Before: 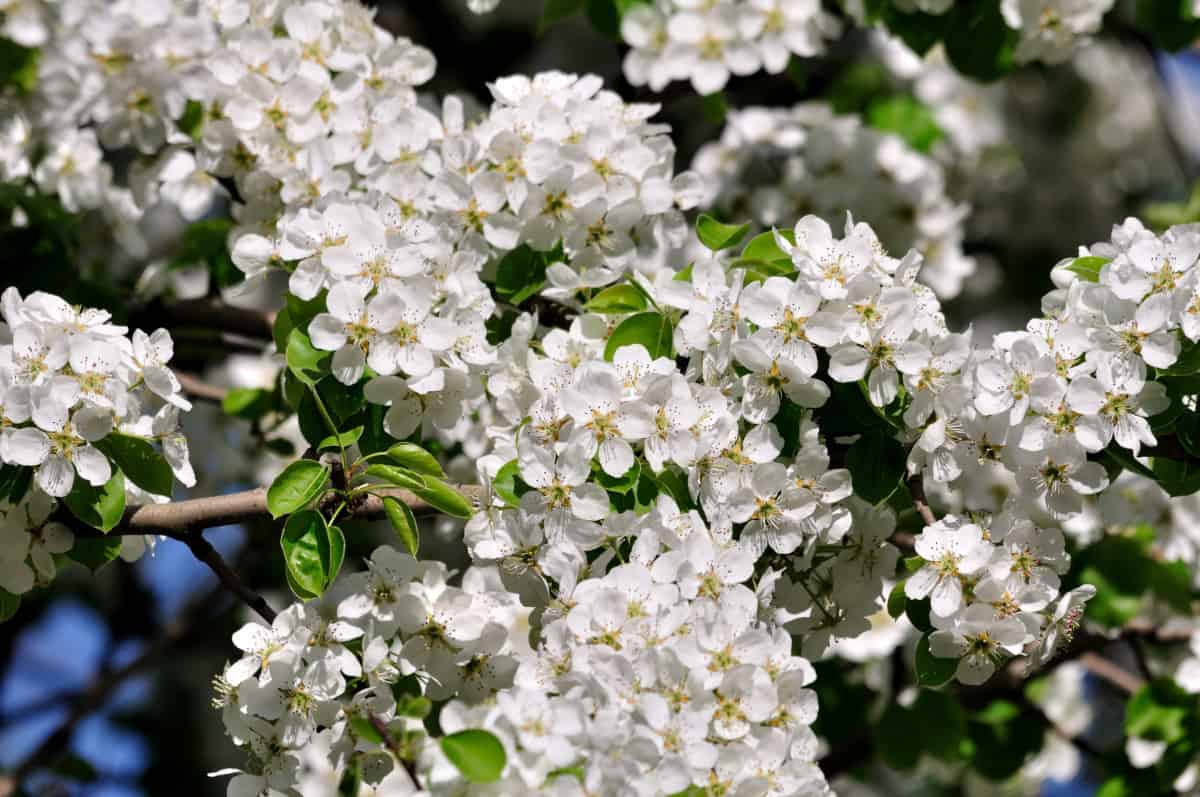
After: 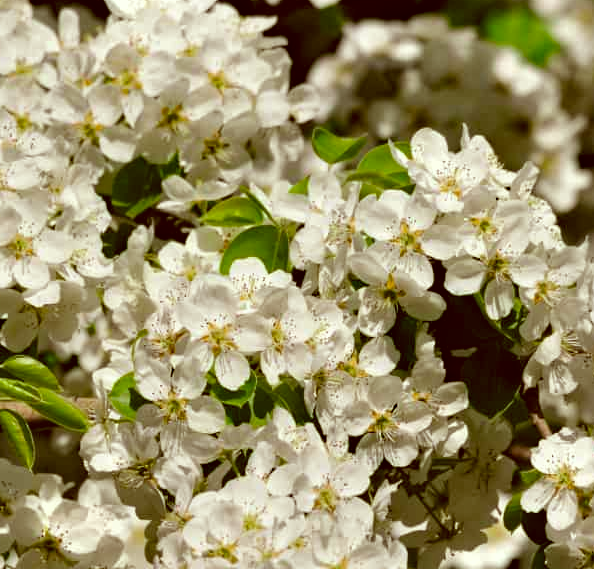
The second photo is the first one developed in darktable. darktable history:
crop: left 32.075%, top 10.976%, right 18.355%, bottom 17.596%
color correction: highlights a* -5.94, highlights b* 9.48, shadows a* 10.12, shadows b* 23.94
haze removal: compatibility mode true, adaptive false
